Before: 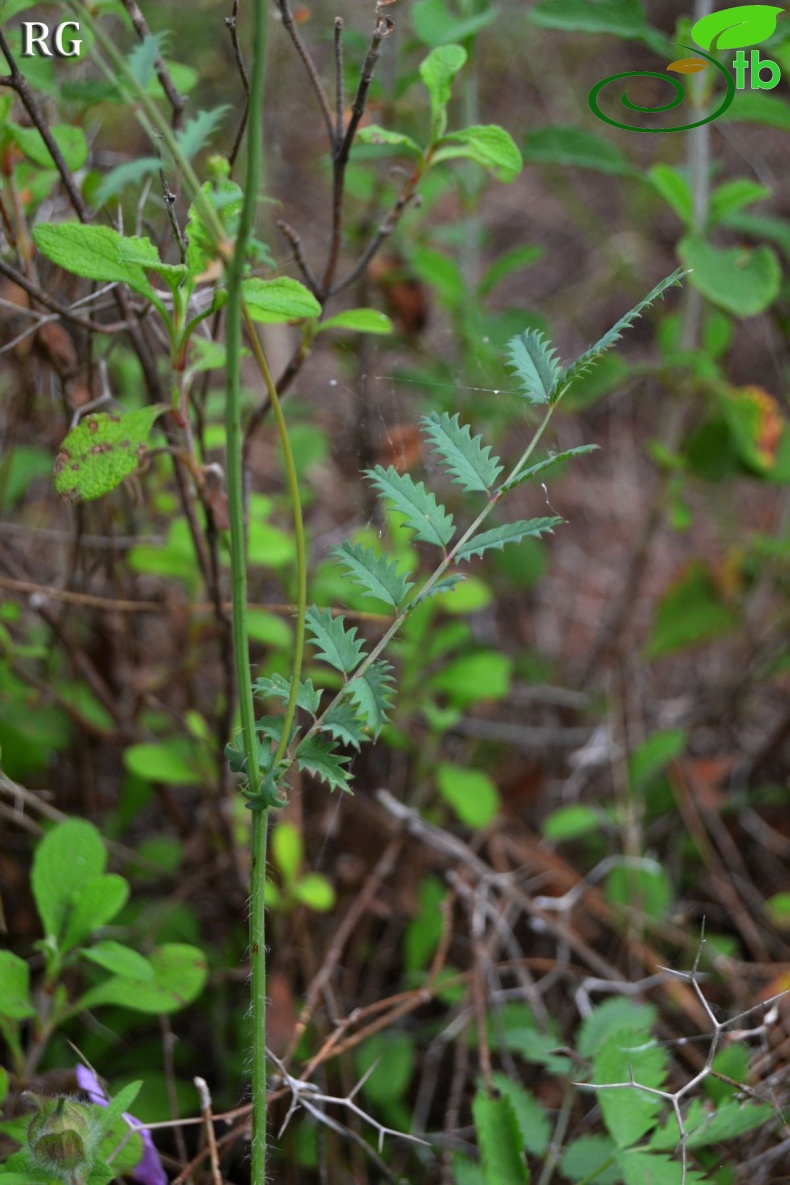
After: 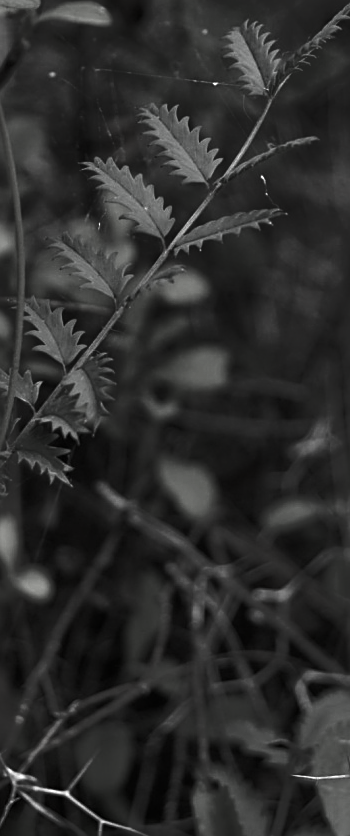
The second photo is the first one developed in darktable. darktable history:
color balance rgb: global offset › luminance 0.274%, perceptual saturation grading › global saturation 15.059%, perceptual brilliance grading › highlights 11.304%, contrast -10.317%
crop: left 35.694%, top 26.007%, right 19.88%, bottom 3.392%
sharpen: on, module defaults
contrast brightness saturation: contrast -0.026, brightness -0.575, saturation -0.98
shadows and highlights: shadows 62.28, white point adjustment 0.426, highlights -33.9, compress 84.03%
